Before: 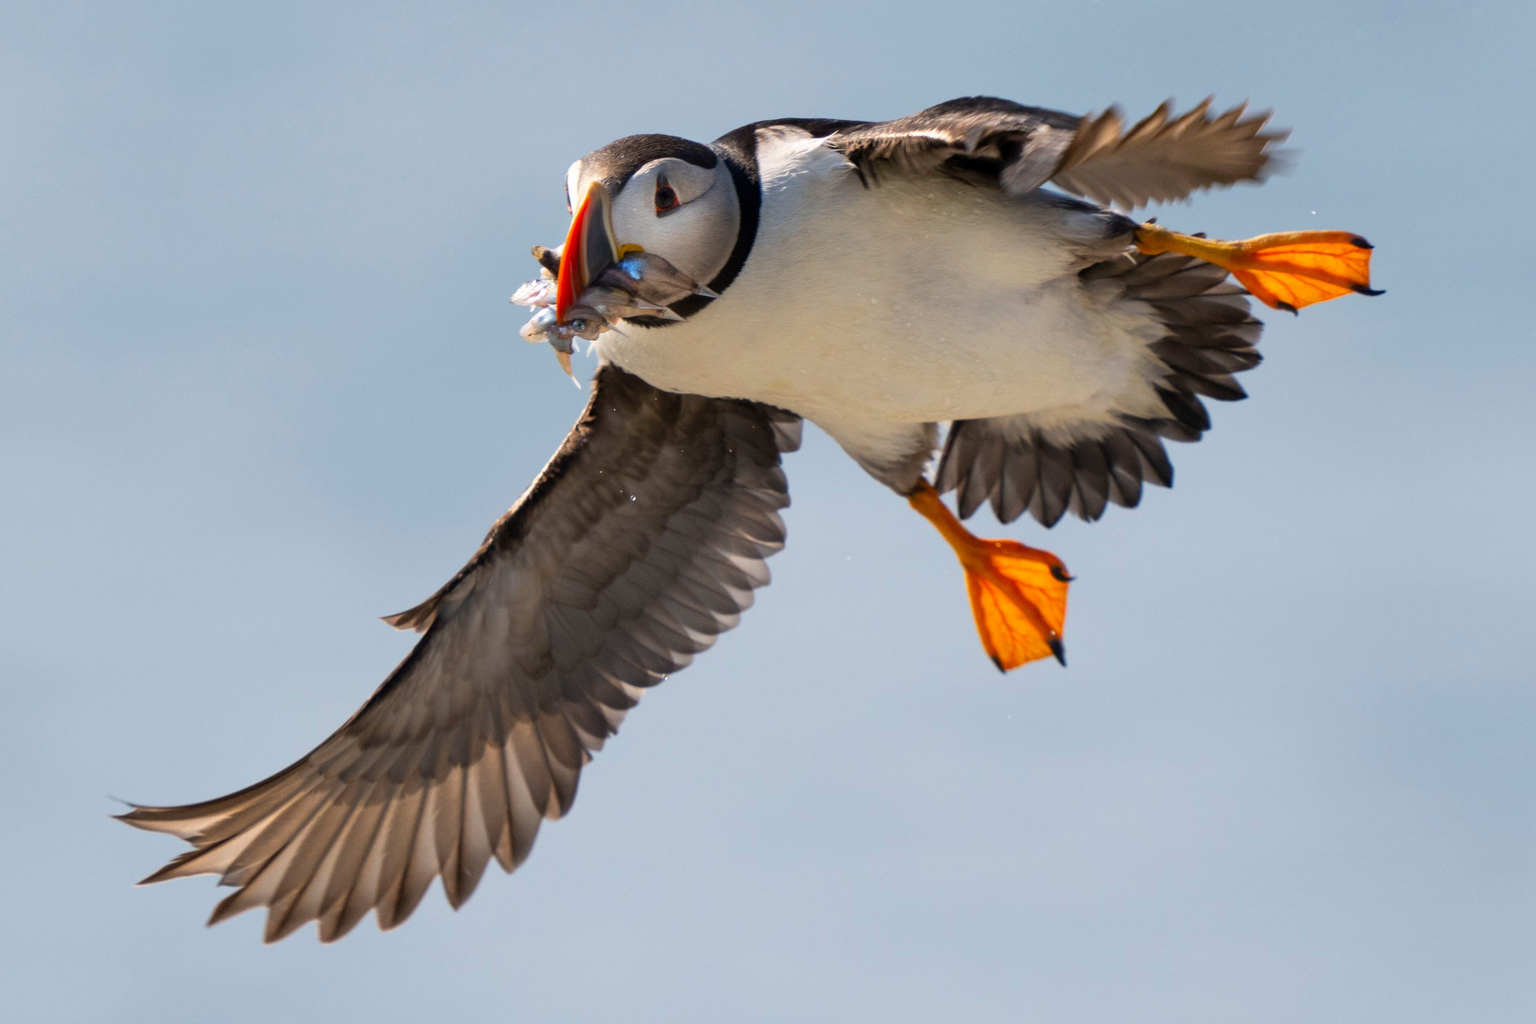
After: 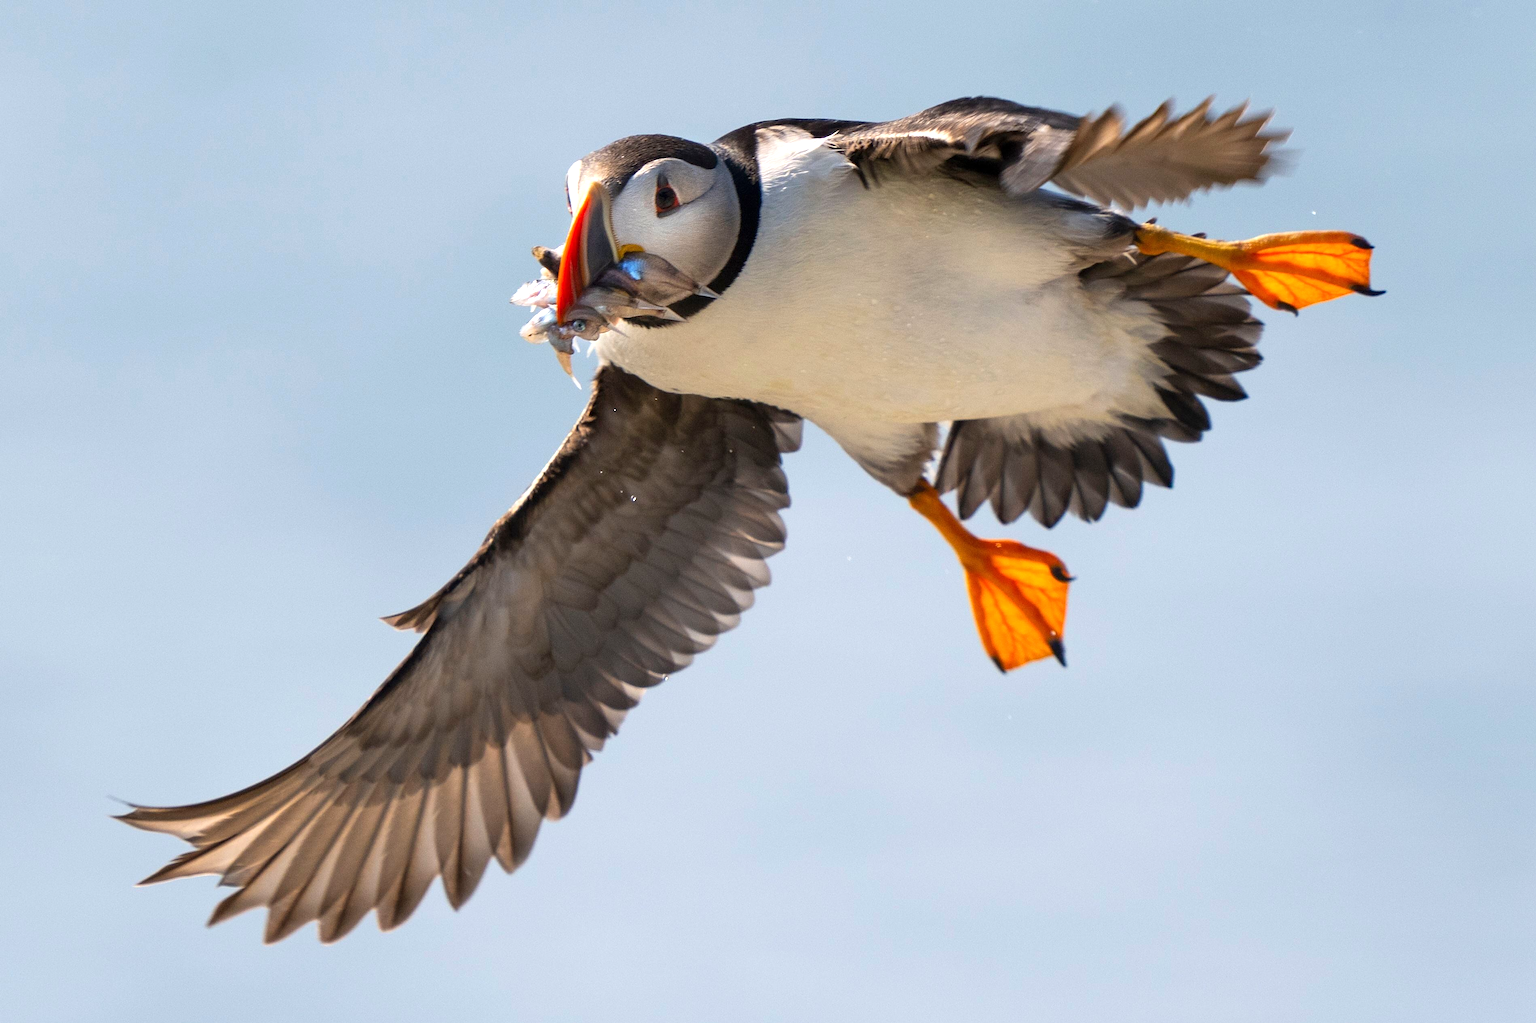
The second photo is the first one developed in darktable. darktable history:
sharpen: on, module defaults
exposure: exposure 0.367 EV, compensate highlight preservation false
